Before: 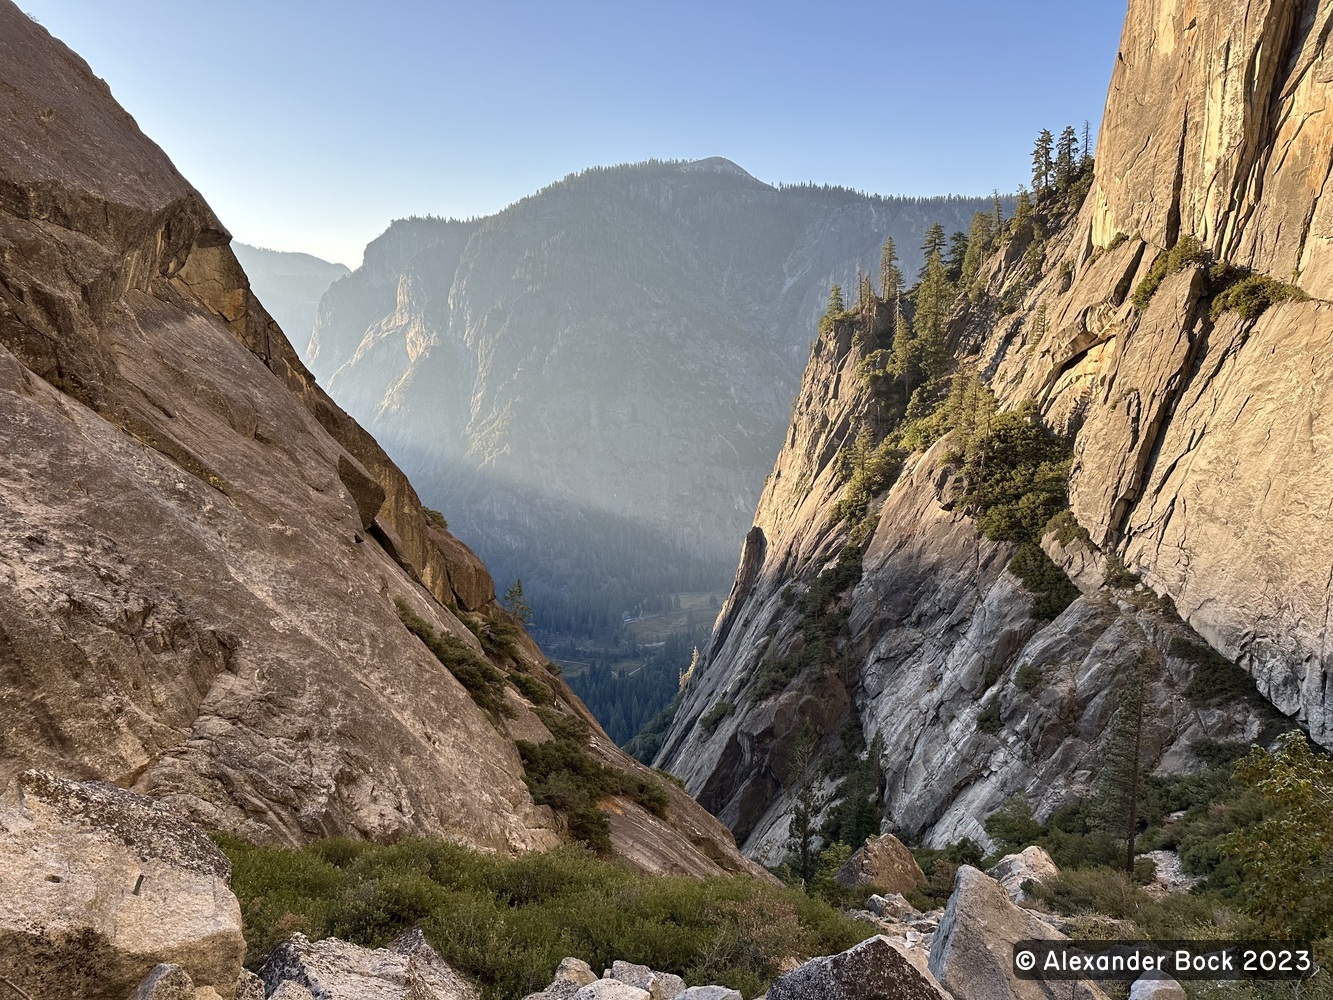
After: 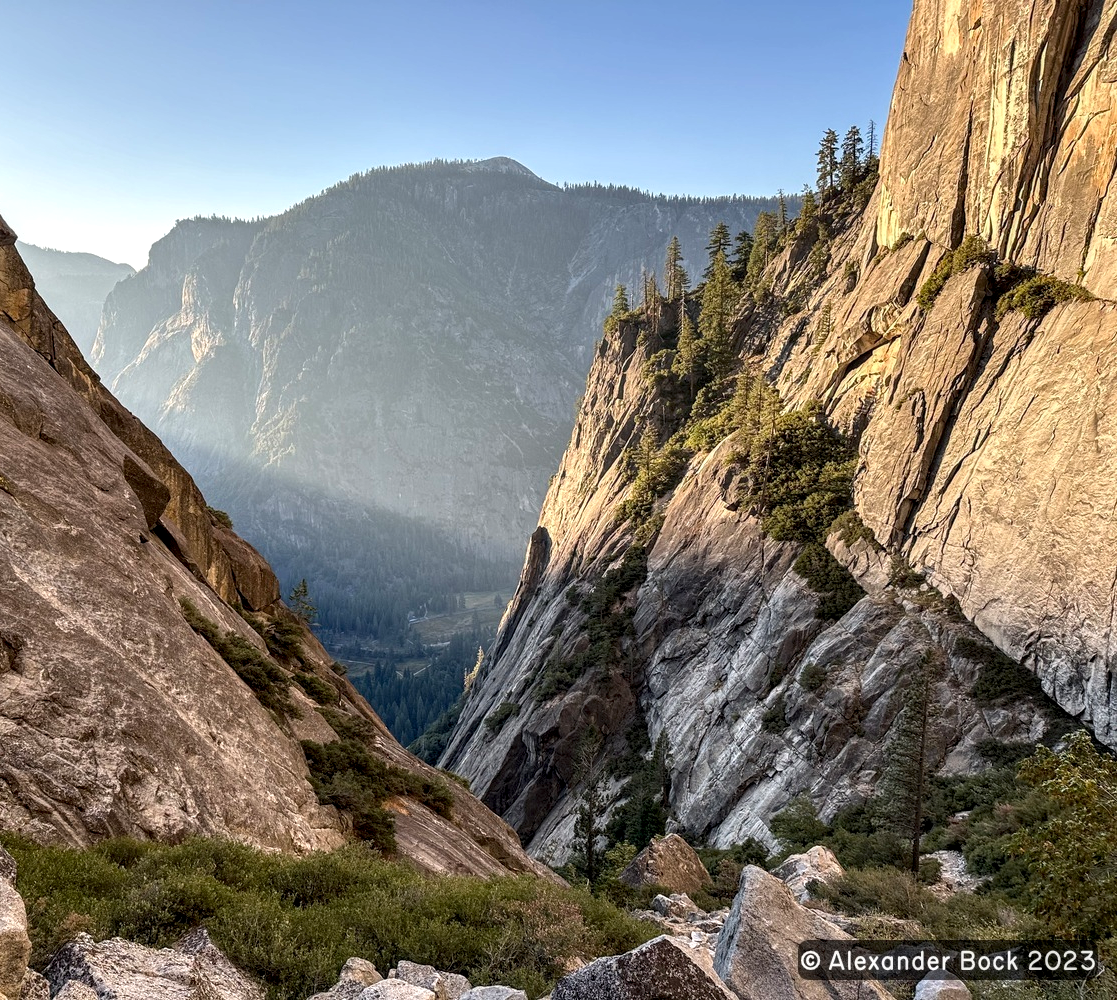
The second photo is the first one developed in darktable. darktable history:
crop: left 16.145%
local contrast: detail 144%
